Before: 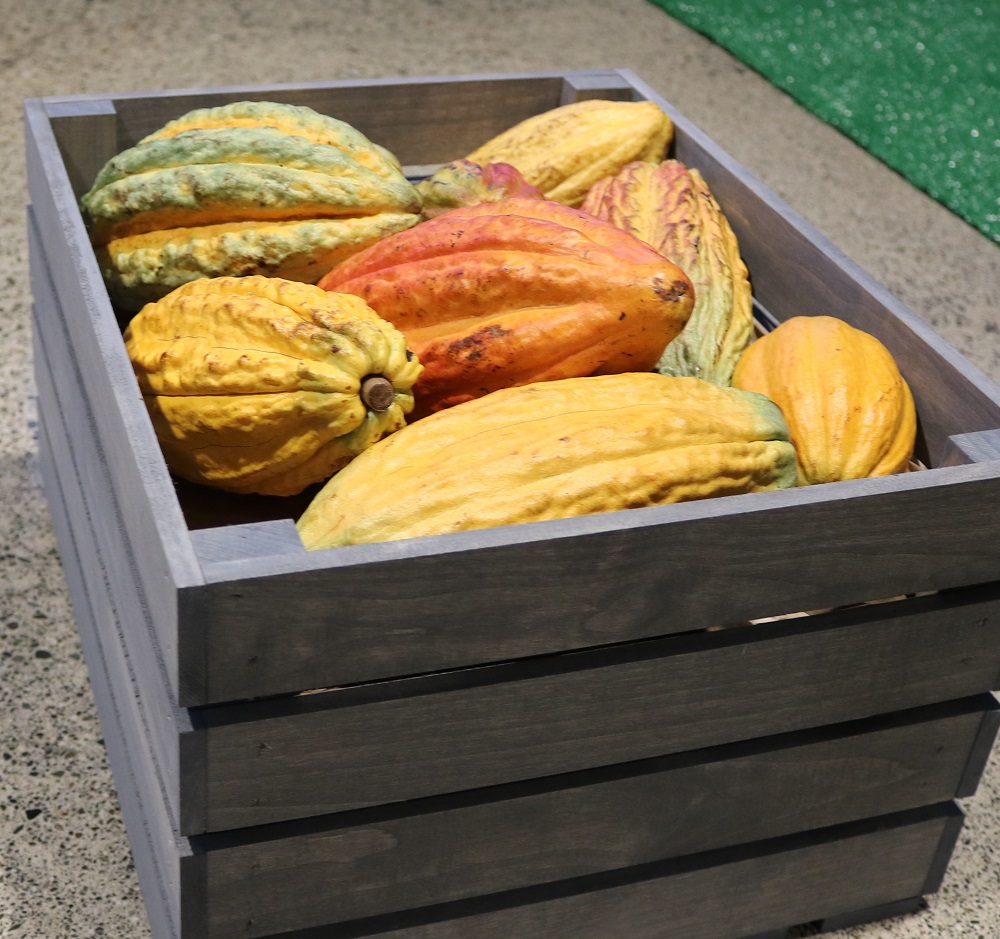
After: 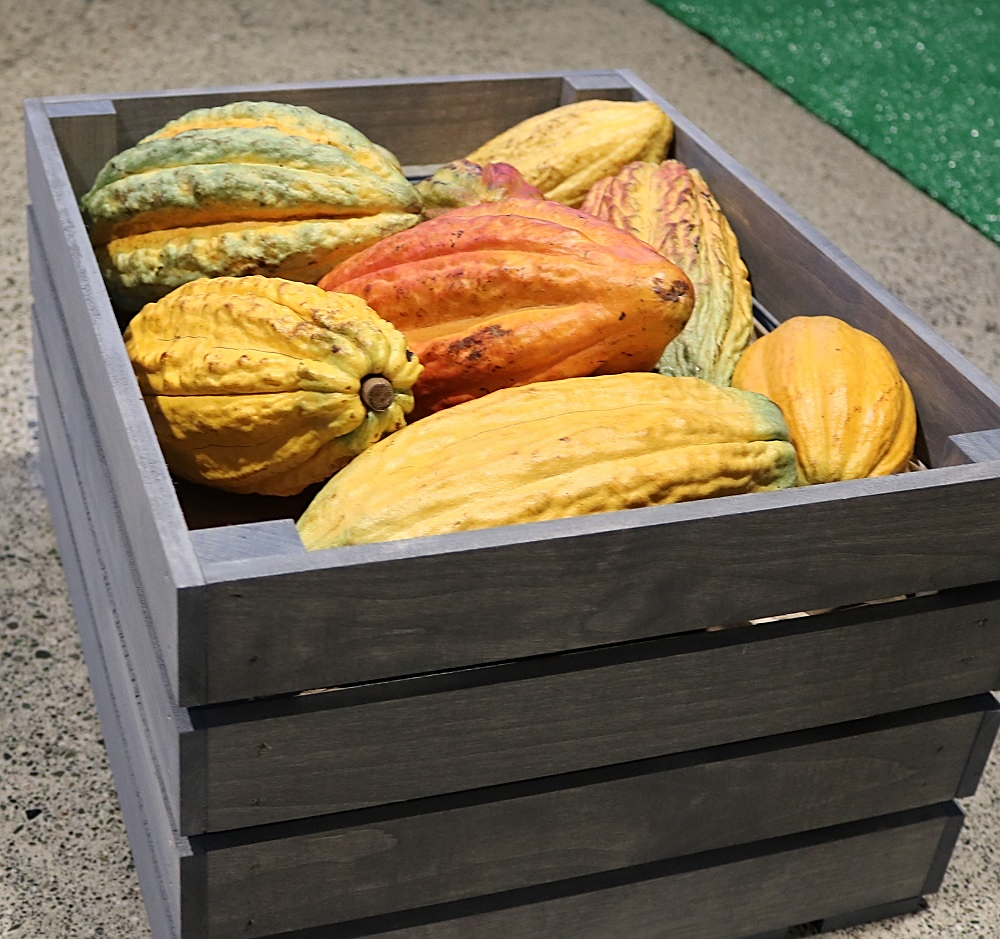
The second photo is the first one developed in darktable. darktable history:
white balance: red 1, blue 1
sharpen: on, module defaults
tone equalizer: on, module defaults
